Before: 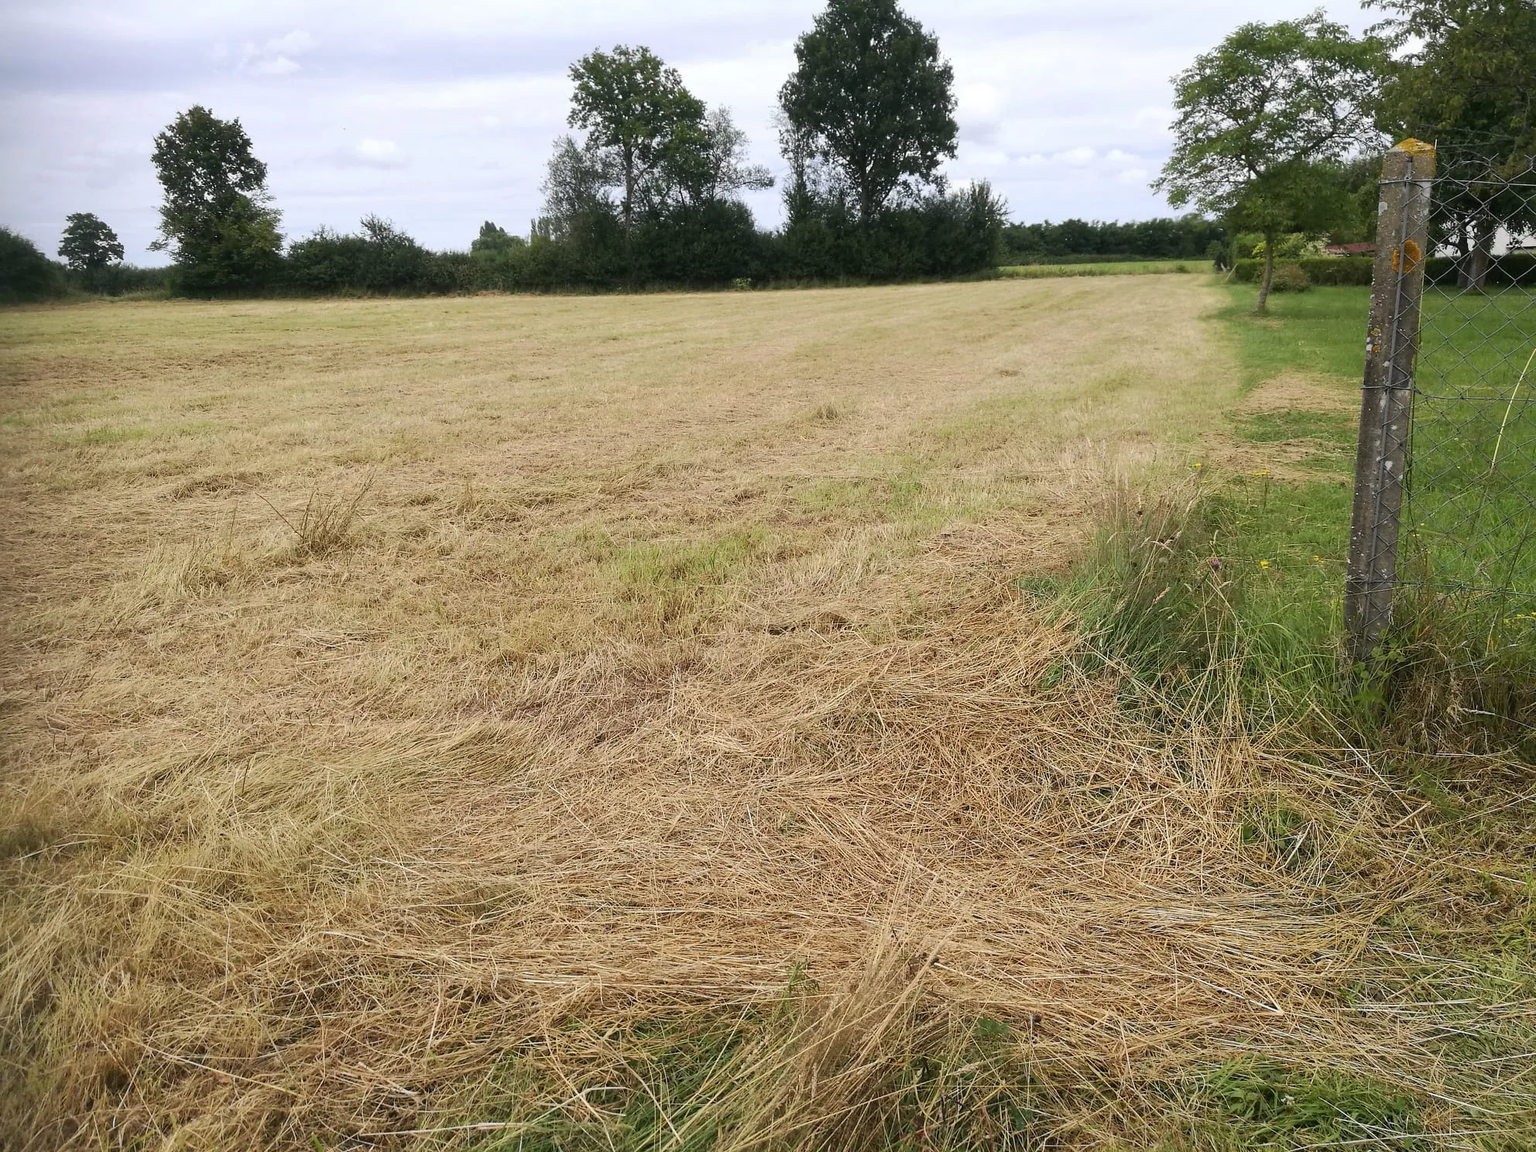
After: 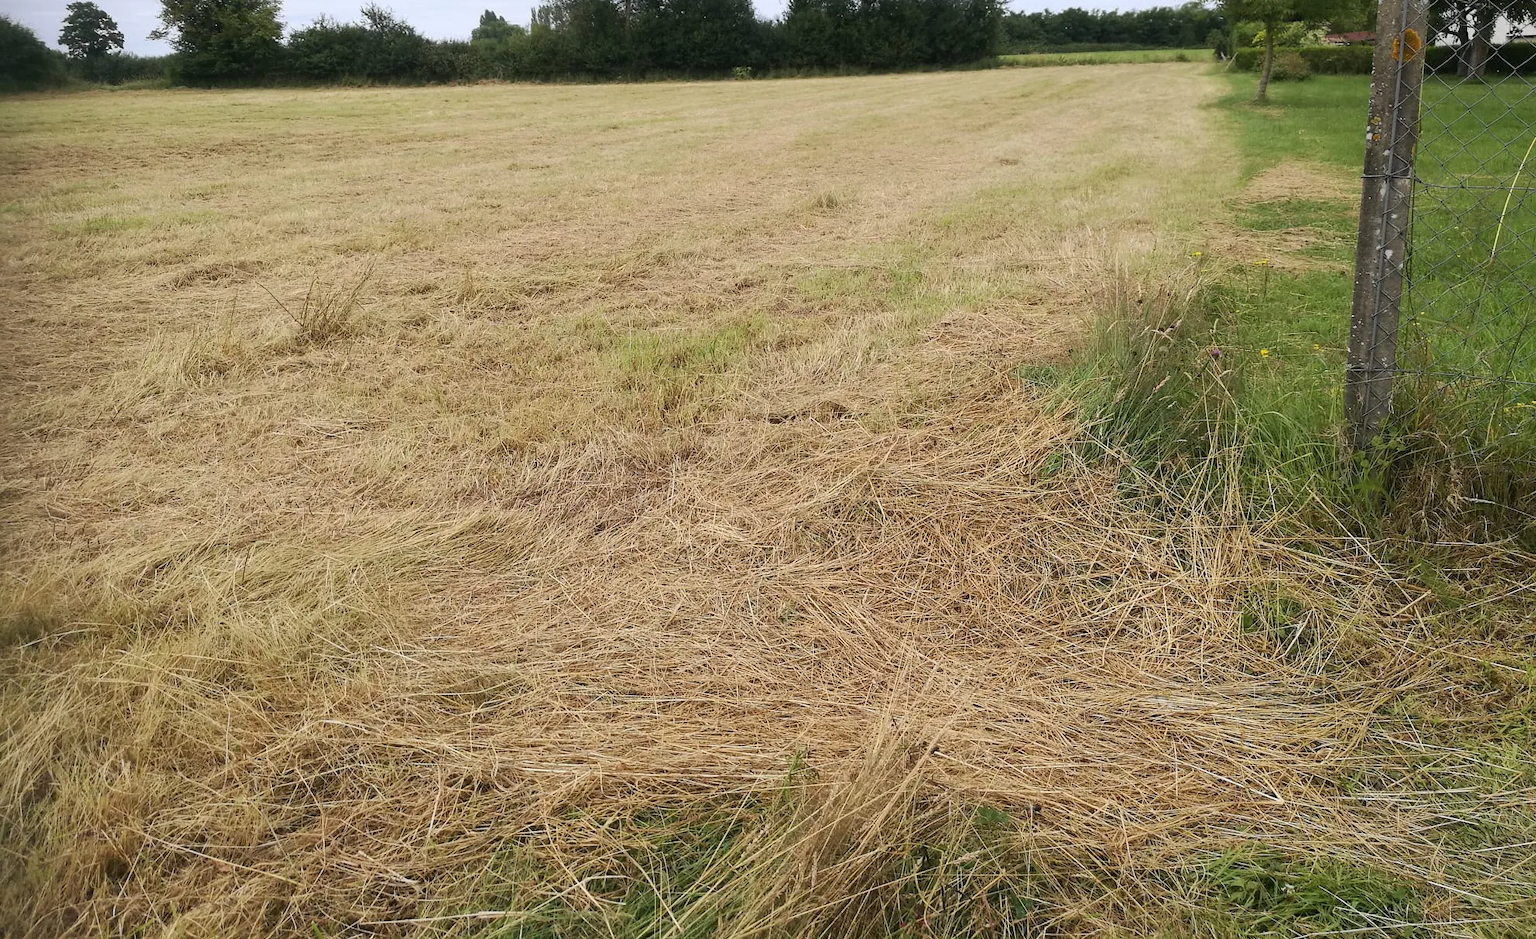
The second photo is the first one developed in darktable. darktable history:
crop and rotate: top 18.397%
